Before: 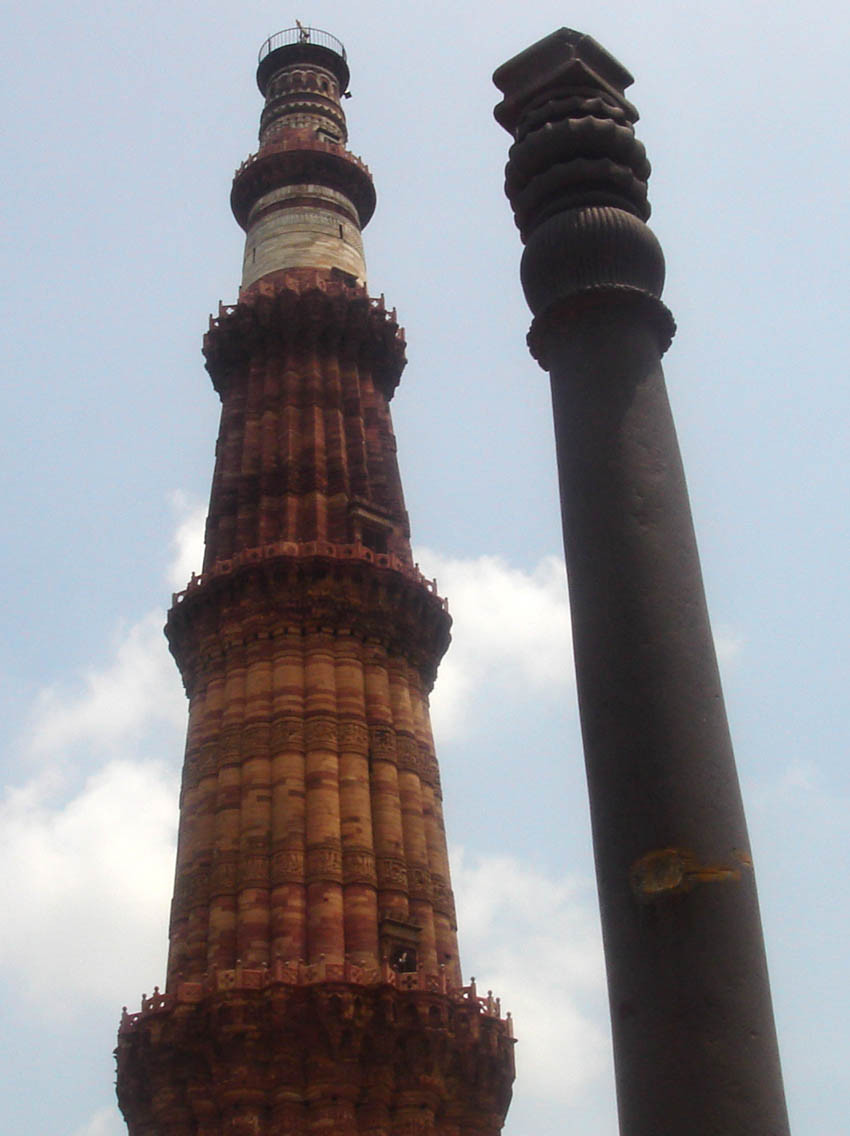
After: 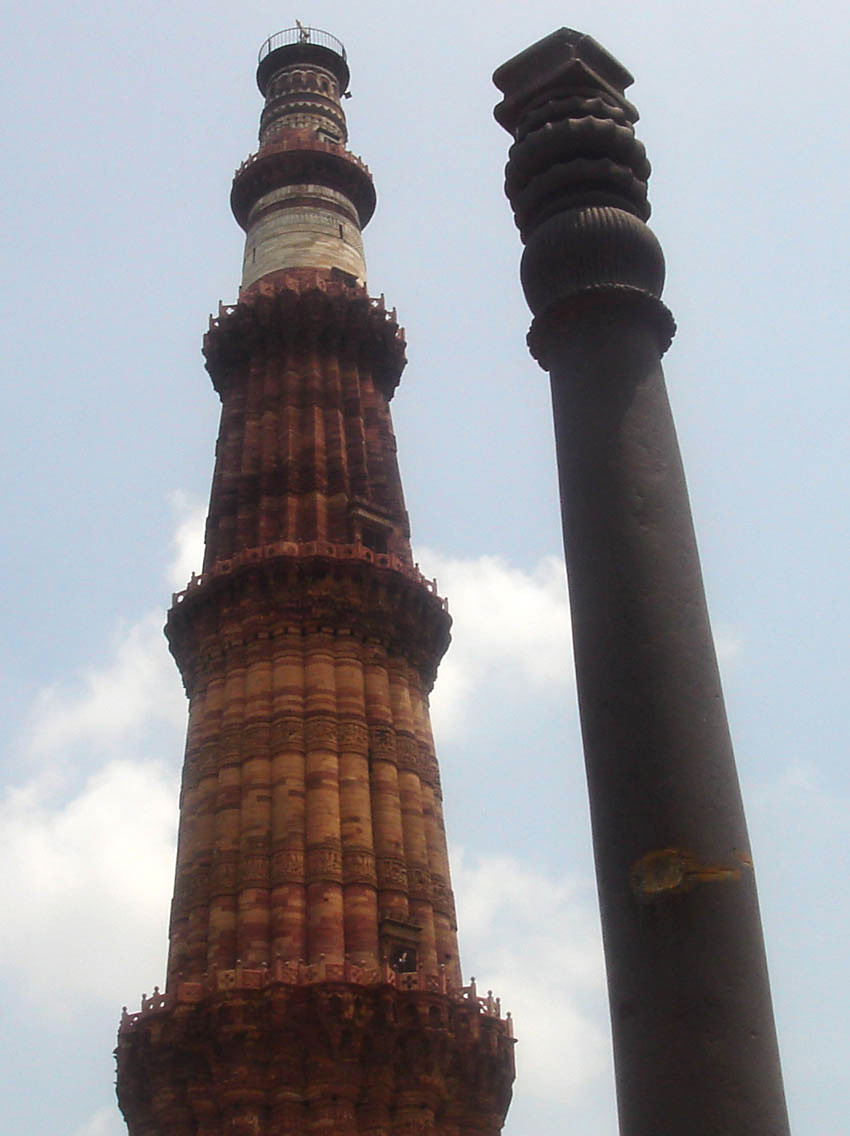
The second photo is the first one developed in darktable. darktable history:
haze removal: strength -0.1, adaptive false
sharpen: radius 1.559, amount 0.373, threshold 1.271
